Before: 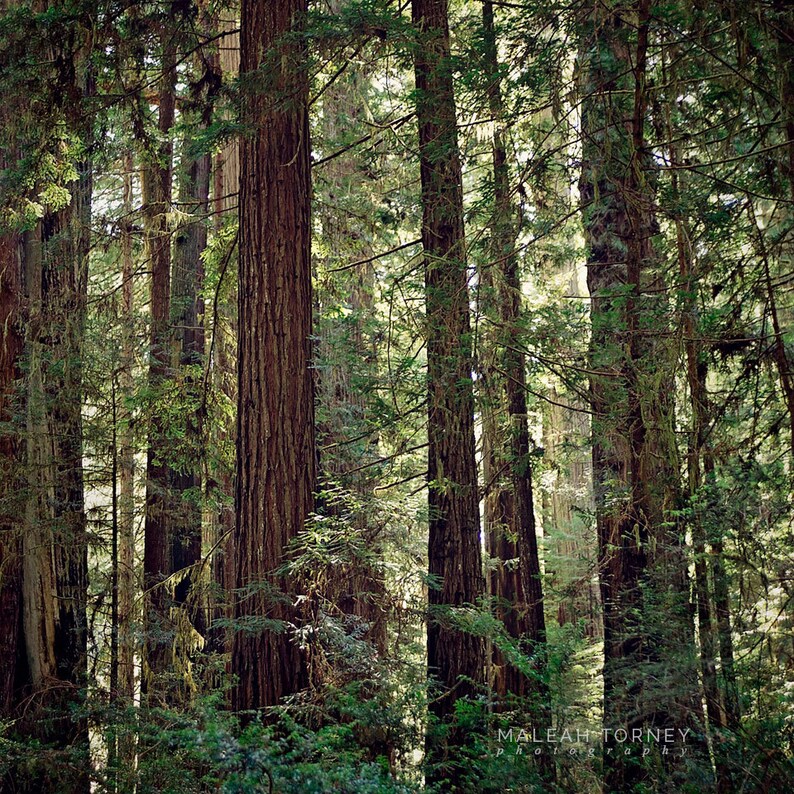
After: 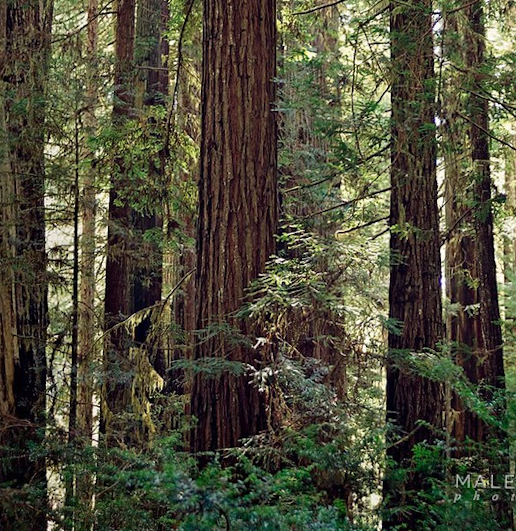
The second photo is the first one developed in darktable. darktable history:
crop and rotate: angle -0.897°, left 4.034%, top 32.029%, right 29.891%
